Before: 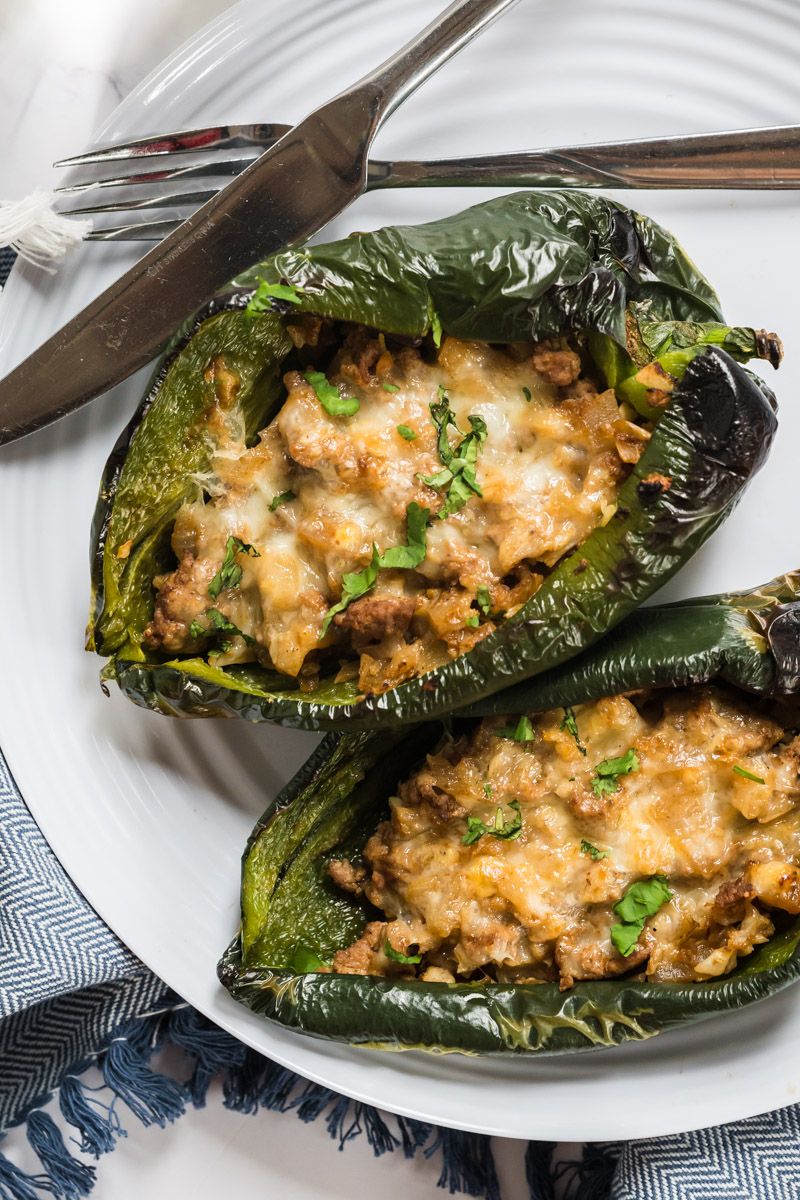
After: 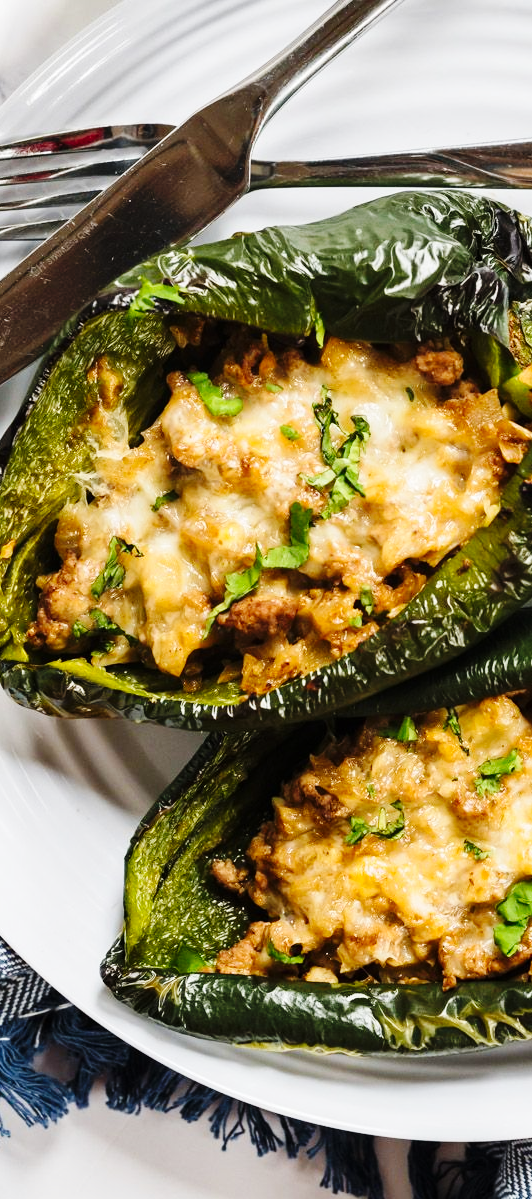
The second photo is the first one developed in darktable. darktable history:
crop and rotate: left 14.853%, right 18.581%
shadows and highlights: shadows 22.63, highlights -49.05, soften with gaussian
base curve: curves: ch0 [(0, 0) (0.036, 0.025) (0.121, 0.166) (0.206, 0.329) (0.605, 0.79) (1, 1)], preserve colors none
